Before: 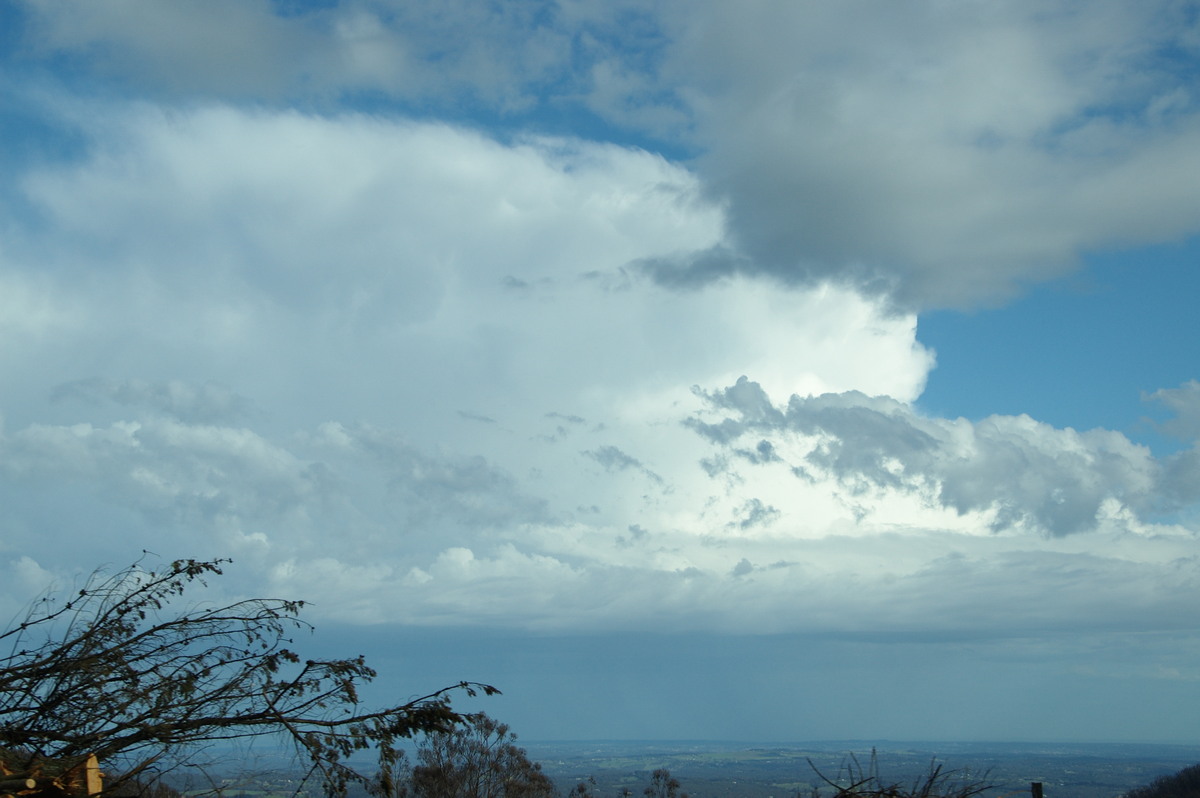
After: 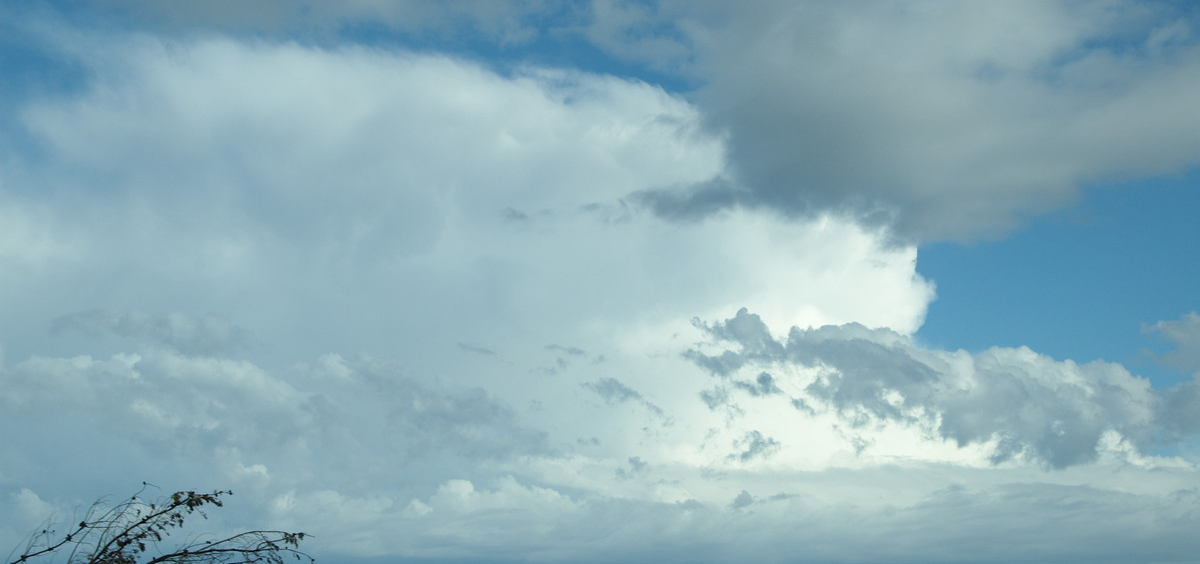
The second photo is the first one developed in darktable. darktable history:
tone curve: color space Lab, independent channels, preserve colors none
crop and rotate: top 8.578%, bottom 20.644%
